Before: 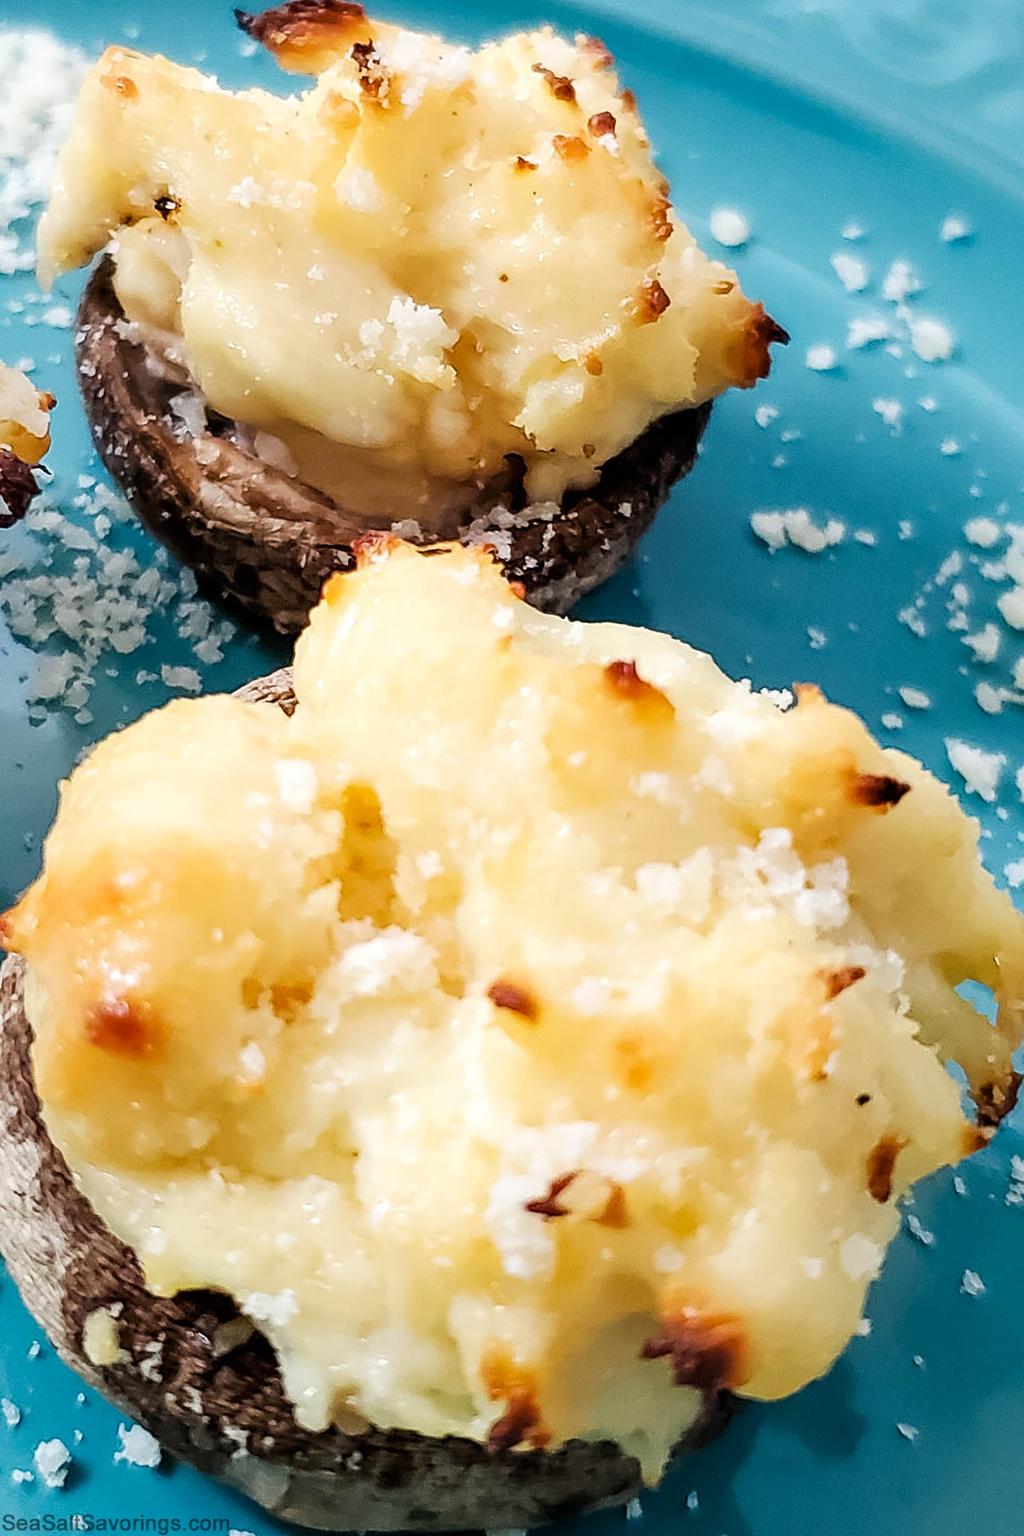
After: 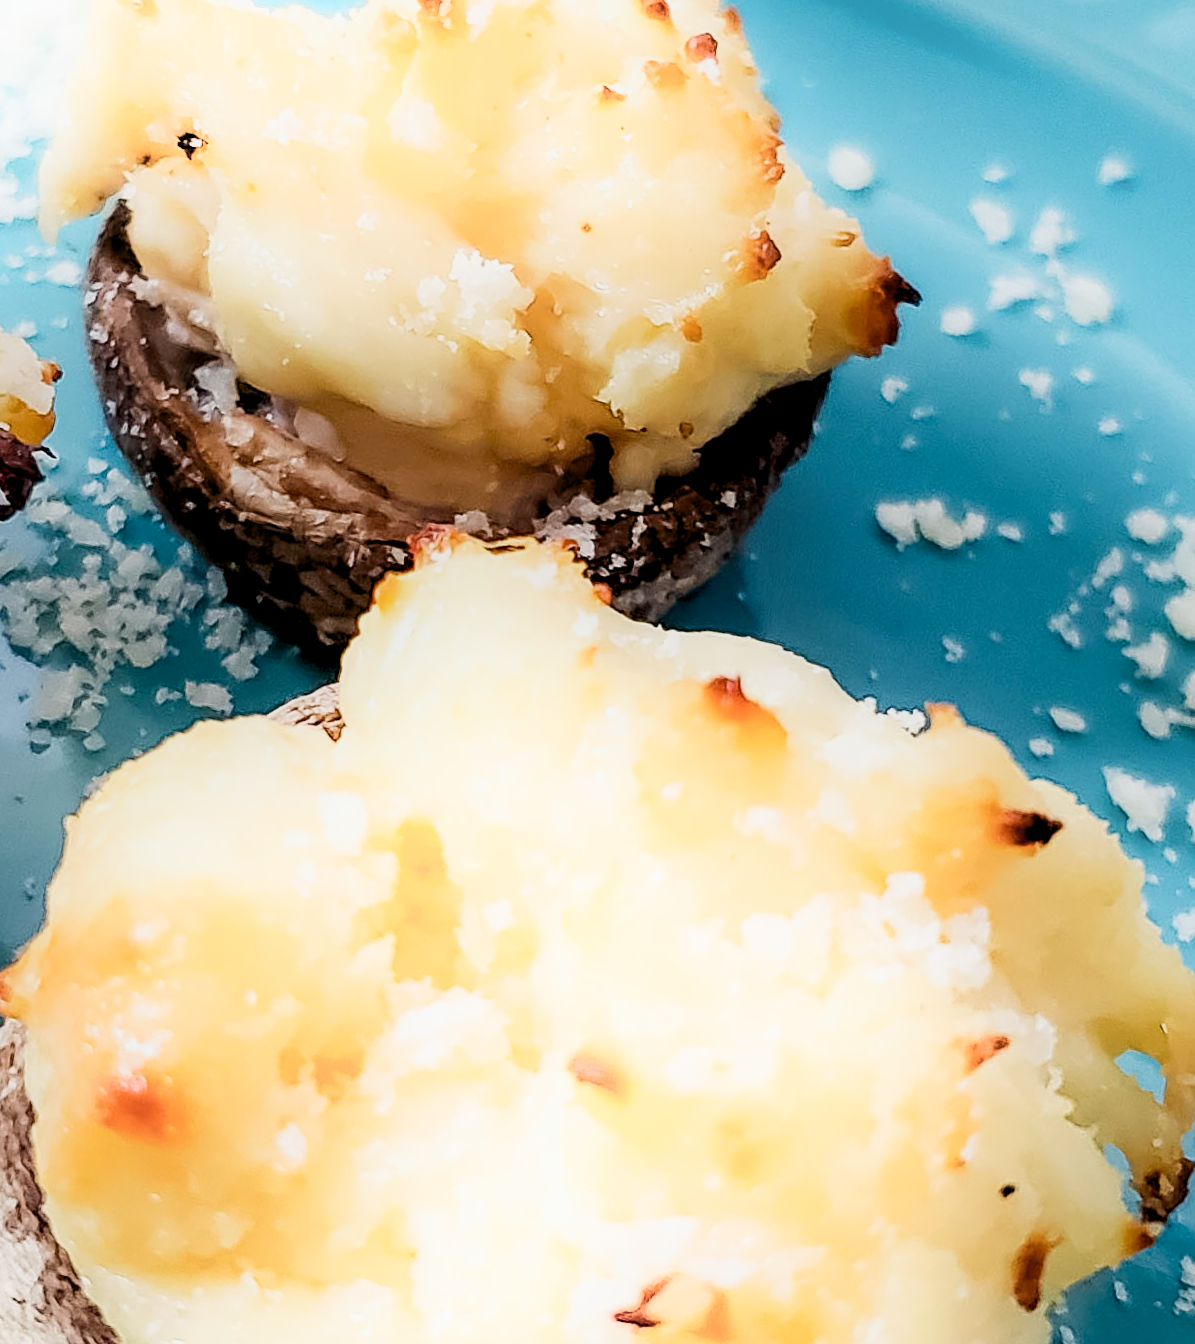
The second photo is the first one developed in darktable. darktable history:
exposure: black level correction 0.005, exposure 0.001 EV, compensate highlight preservation false
sigmoid: contrast 1.22, skew 0.65
shadows and highlights: shadows -54.3, highlights 86.09, soften with gaussian
crop: left 0.387%, top 5.469%, bottom 19.809%
